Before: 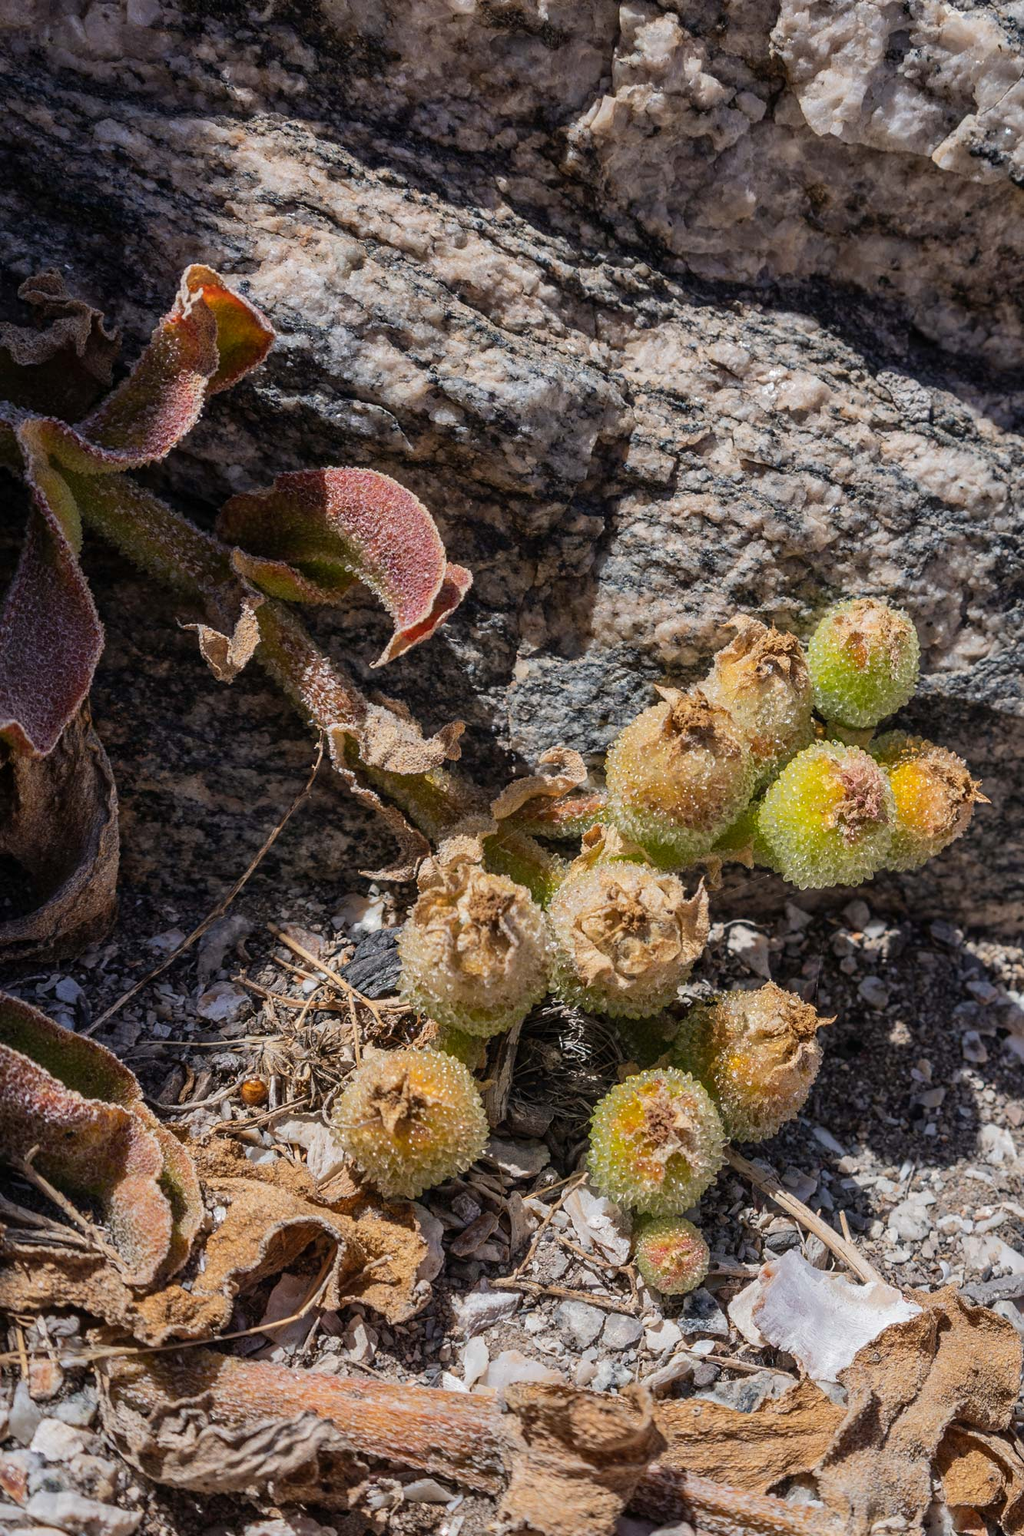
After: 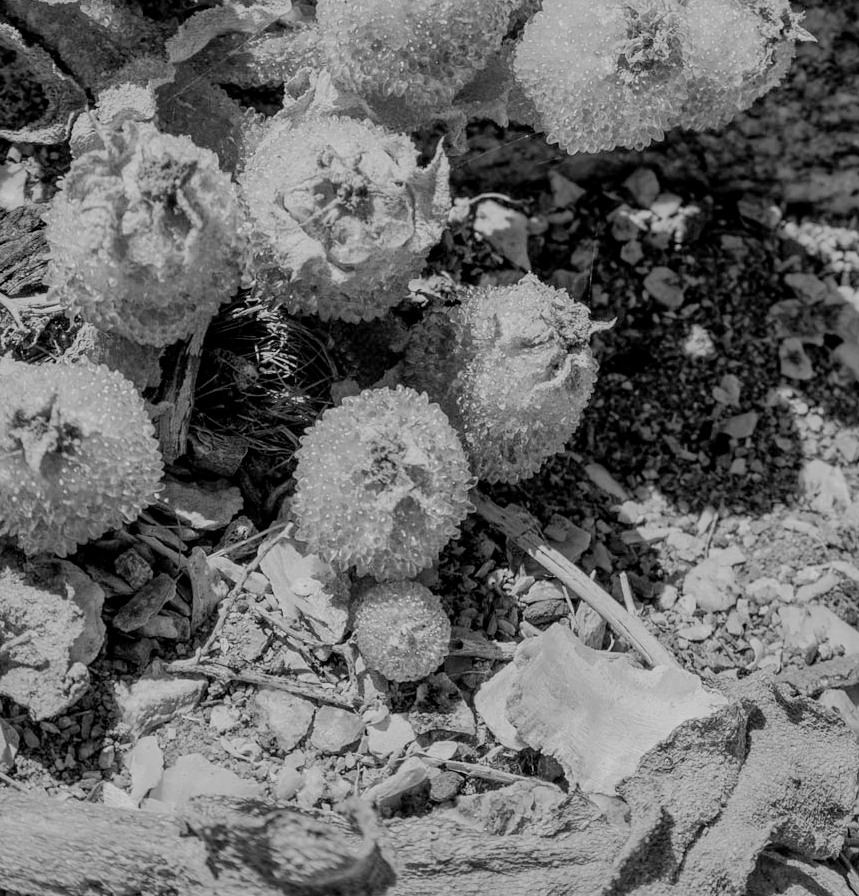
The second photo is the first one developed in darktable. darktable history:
color calibration: output gray [0.714, 0.278, 0, 0], illuminant same as pipeline (D50), adaptation none (bypass)
filmic rgb: black relative exposure -7.65 EV, white relative exposure 4.56 EV, hardness 3.61, contrast 1.05
local contrast: highlights 100%, shadows 100%, detail 120%, midtone range 0.2
crop and rotate: left 35.509%, top 50.238%, bottom 4.934%
shadows and highlights: on, module defaults
